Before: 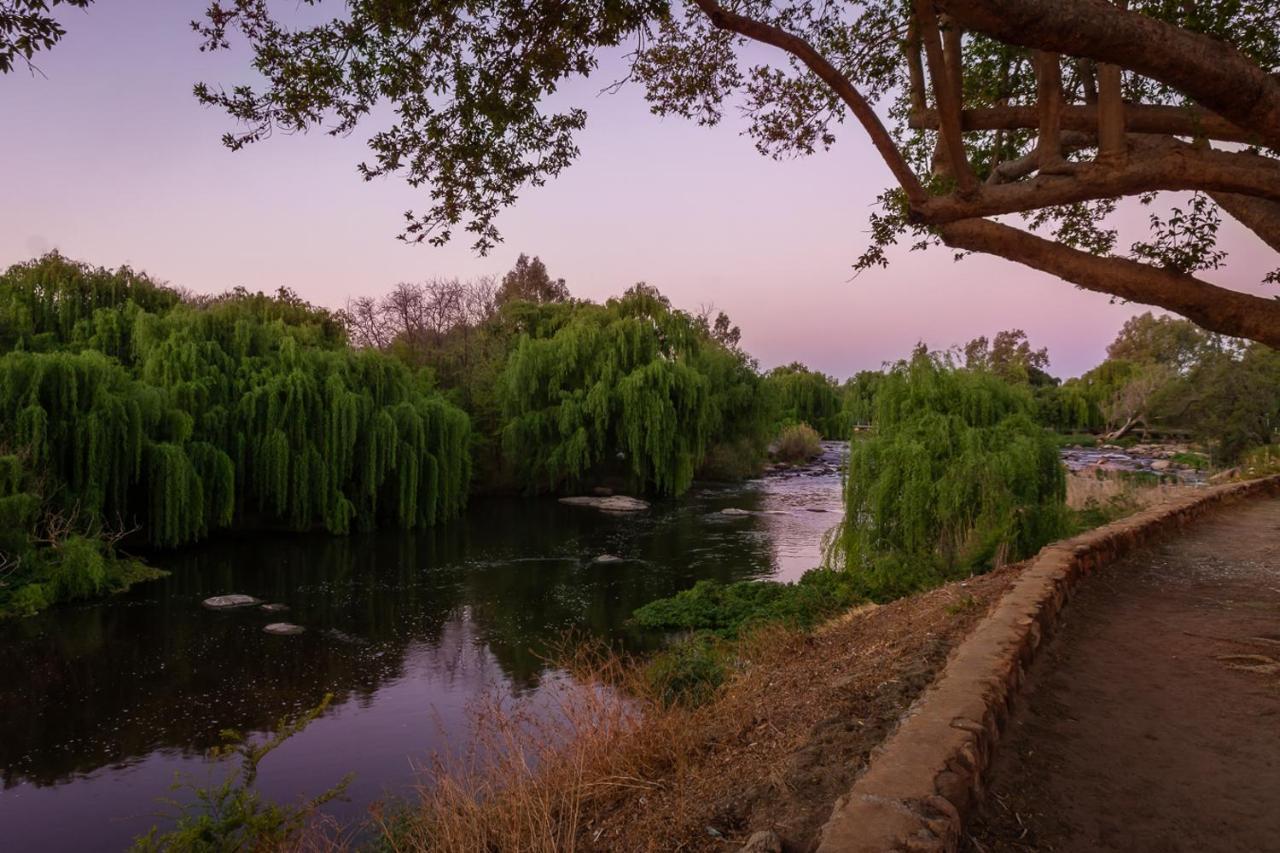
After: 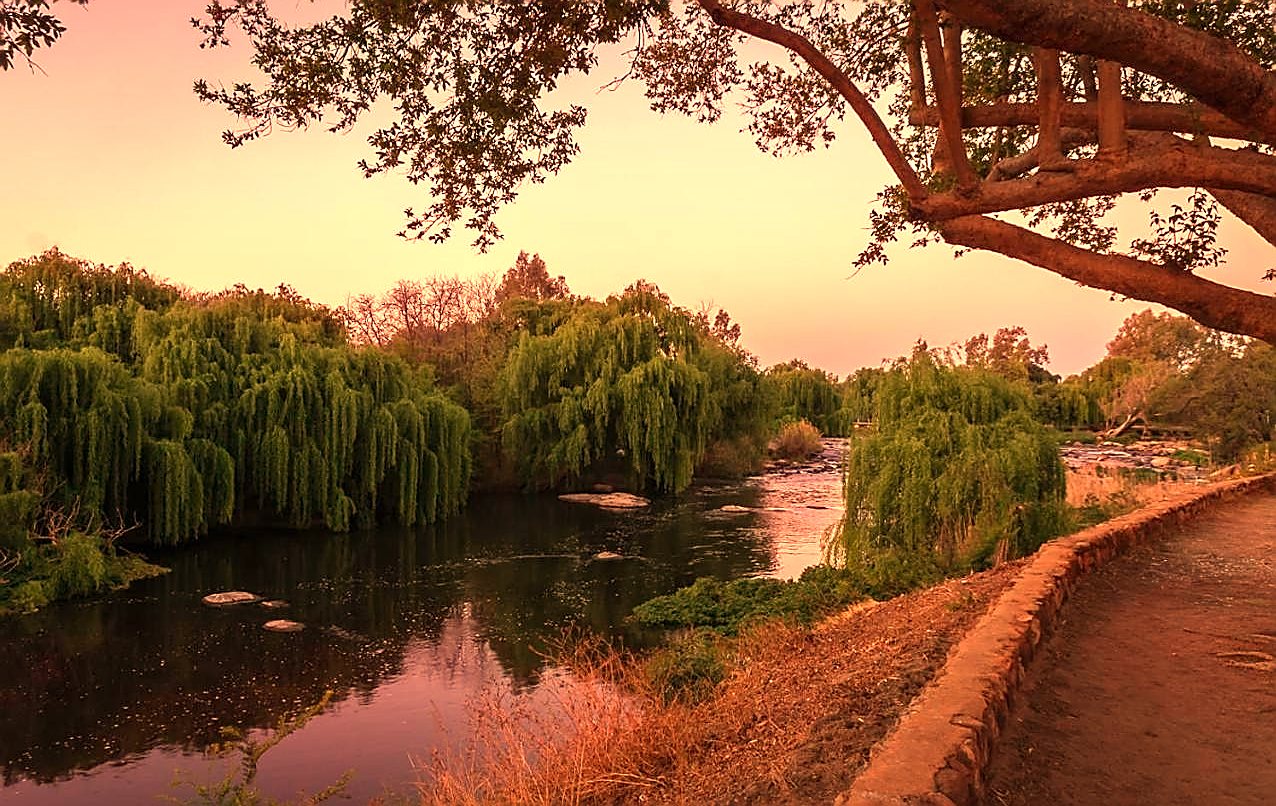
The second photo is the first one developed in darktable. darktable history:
crop: top 0.448%, right 0.264%, bottom 5.045%
sharpen: radius 1.4, amount 1.25, threshold 0.7
white balance: red 1.467, blue 0.684
exposure: black level correction 0, exposure 0.7 EV, compensate exposure bias true, compensate highlight preservation false
